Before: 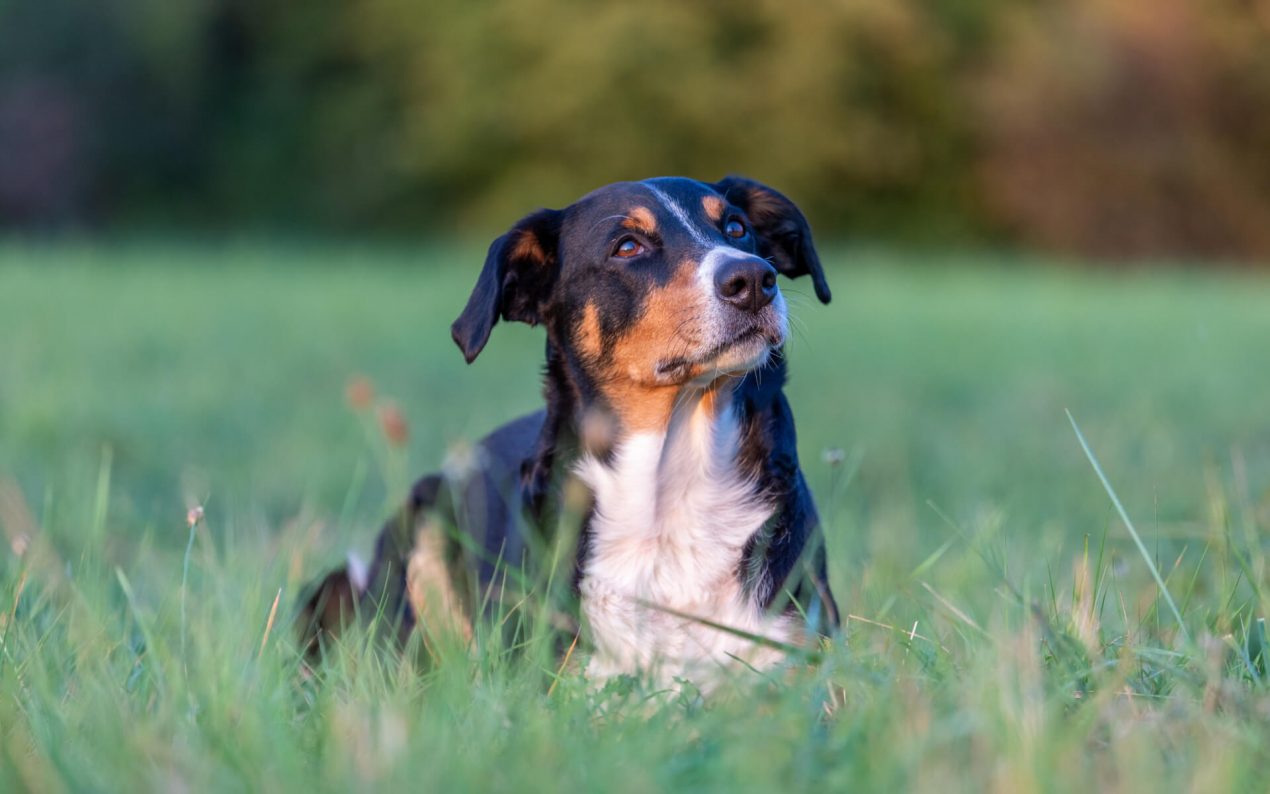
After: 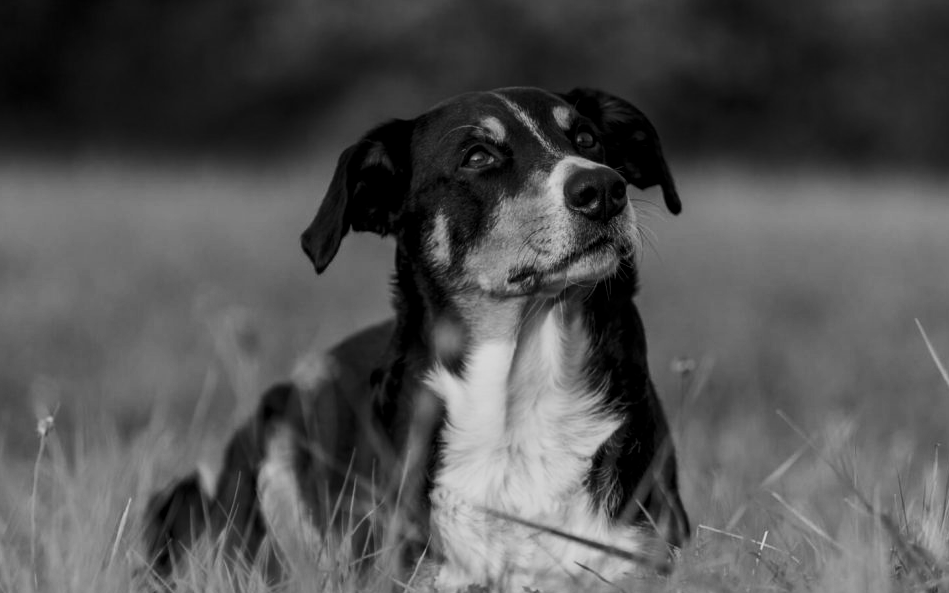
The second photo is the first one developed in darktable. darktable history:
contrast brightness saturation: contrast 0.28
crop and rotate: left 11.831%, top 11.346%, right 13.429%, bottom 13.899%
monochrome: a -71.75, b 75.82
haze removal: strength 0.1, compatibility mode true, adaptive false
exposure: black level correction 0.009, exposure -0.637 EV, compensate highlight preservation false
shadows and highlights: shadows 22.7, highlights -48.71, soften with gaussian
